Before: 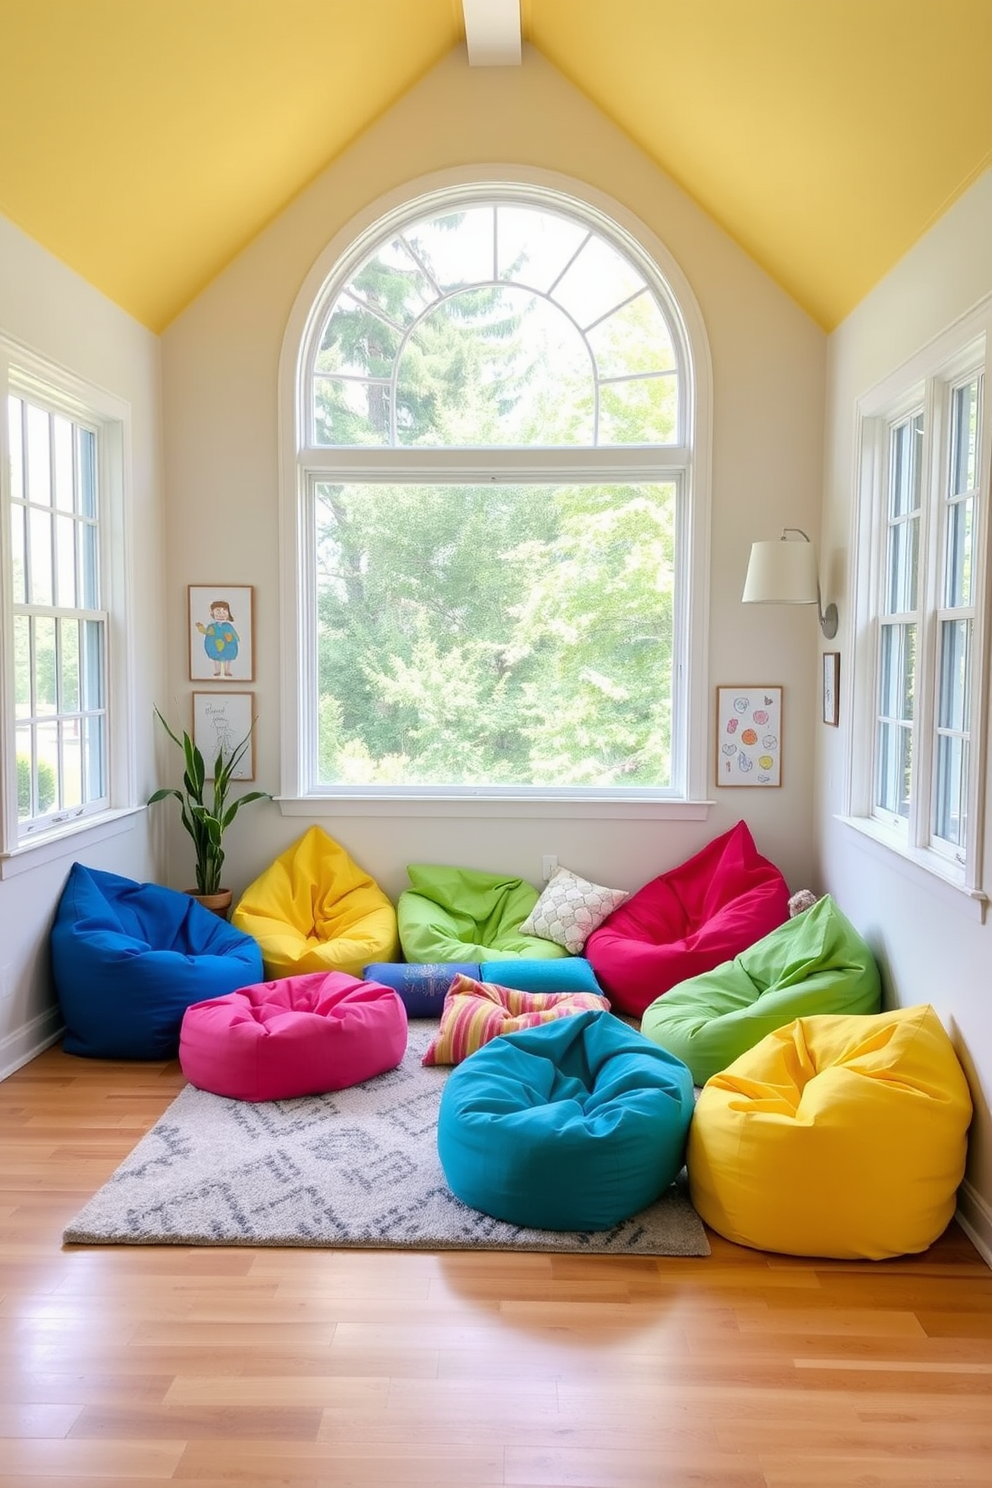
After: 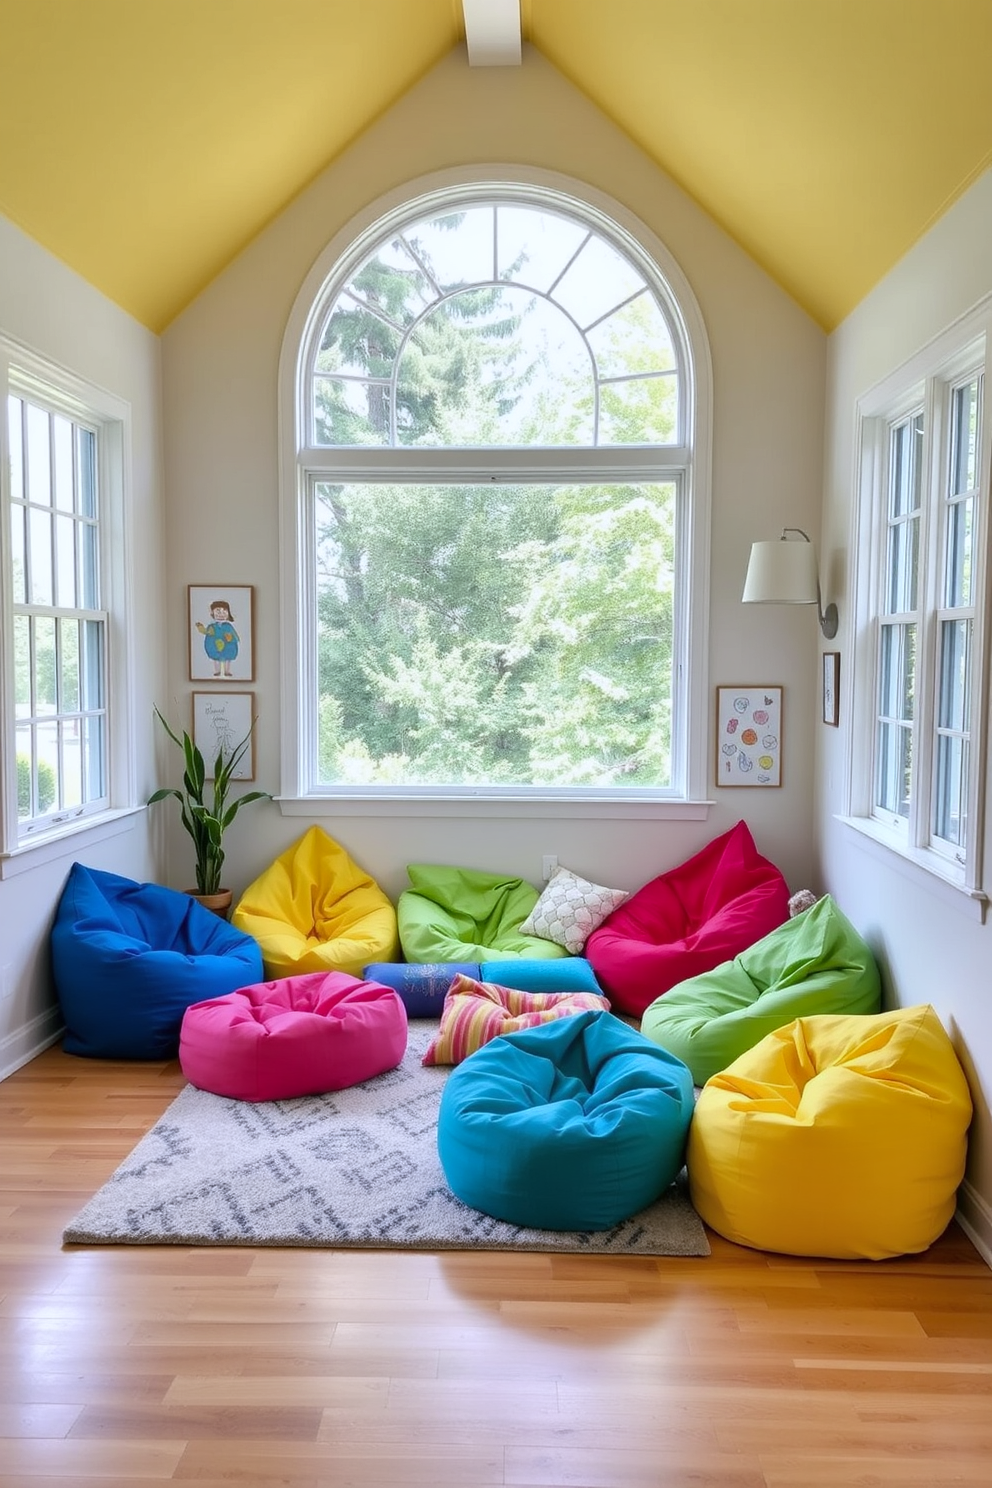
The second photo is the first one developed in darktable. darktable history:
white balance: red 0.967, blue 1.049
shadows and highlights: highlights color adjustment 0%, low approximation 0.01, soften with gaussian
